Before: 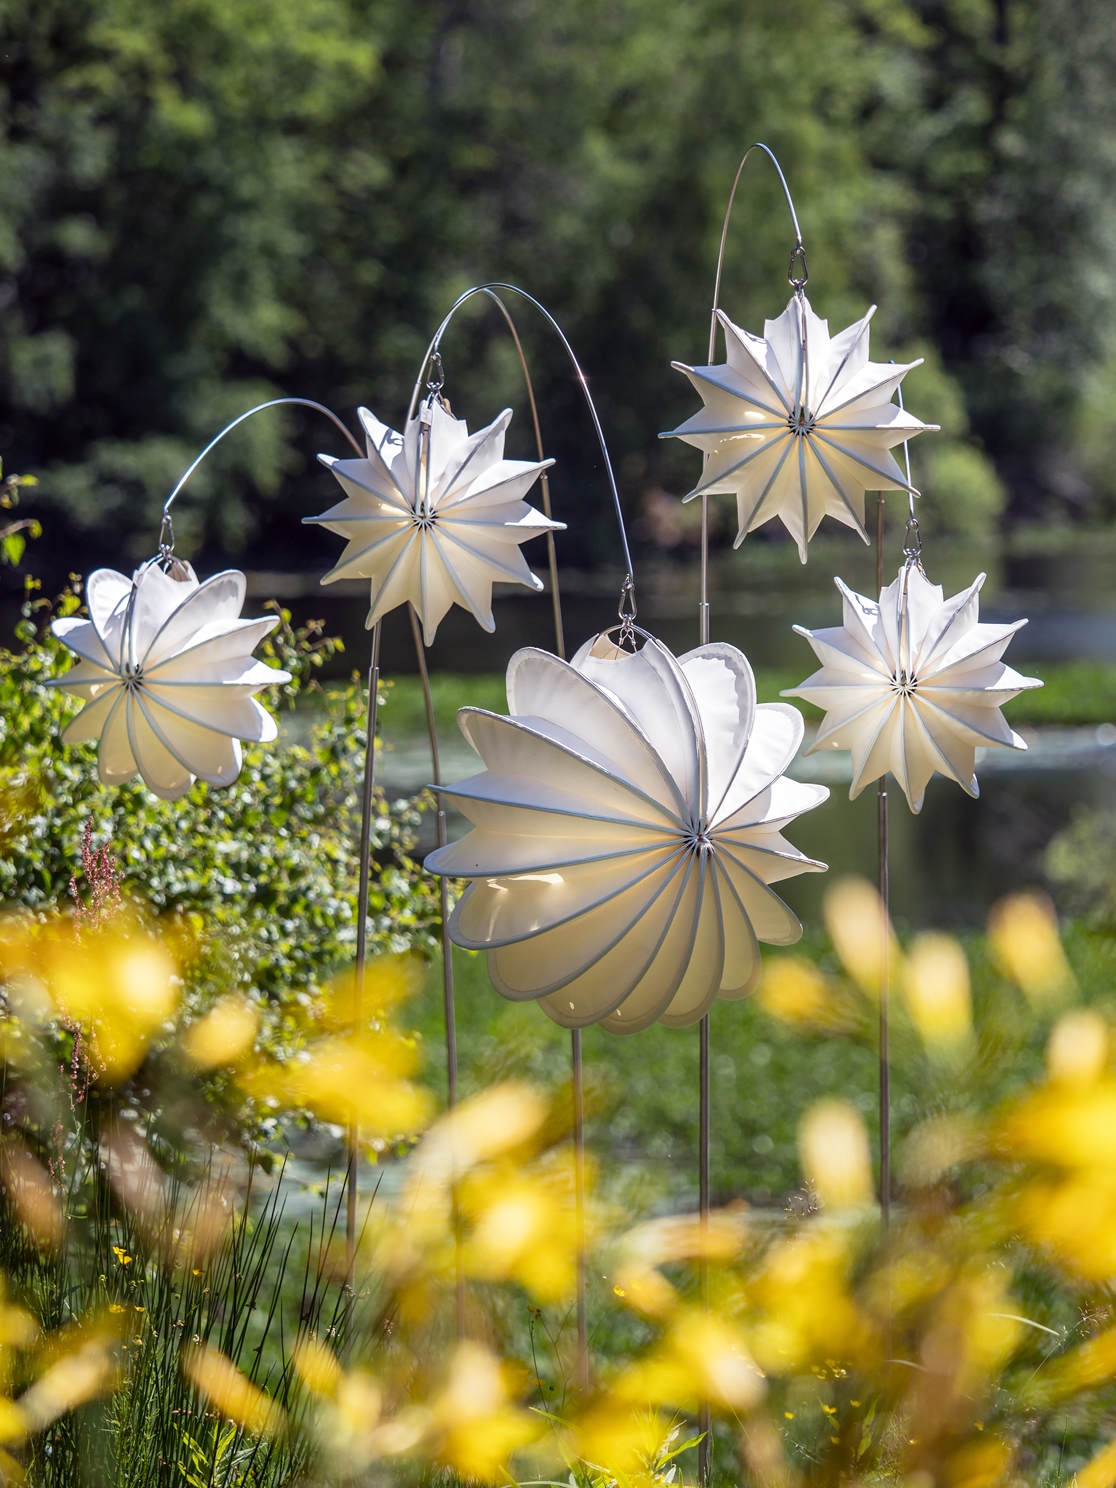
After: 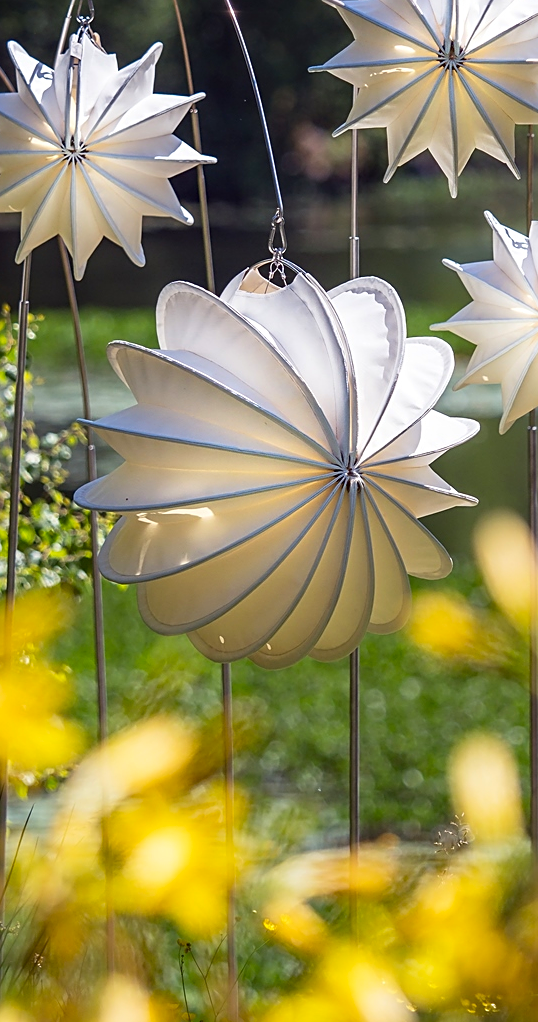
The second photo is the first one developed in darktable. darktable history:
crop: left 31.379%, top 24.658%, right 20.326%, bottom 6.628%
contrast brightness saturation: contrast 0.08, saturation 0.2
sharpen: on, module defaults
